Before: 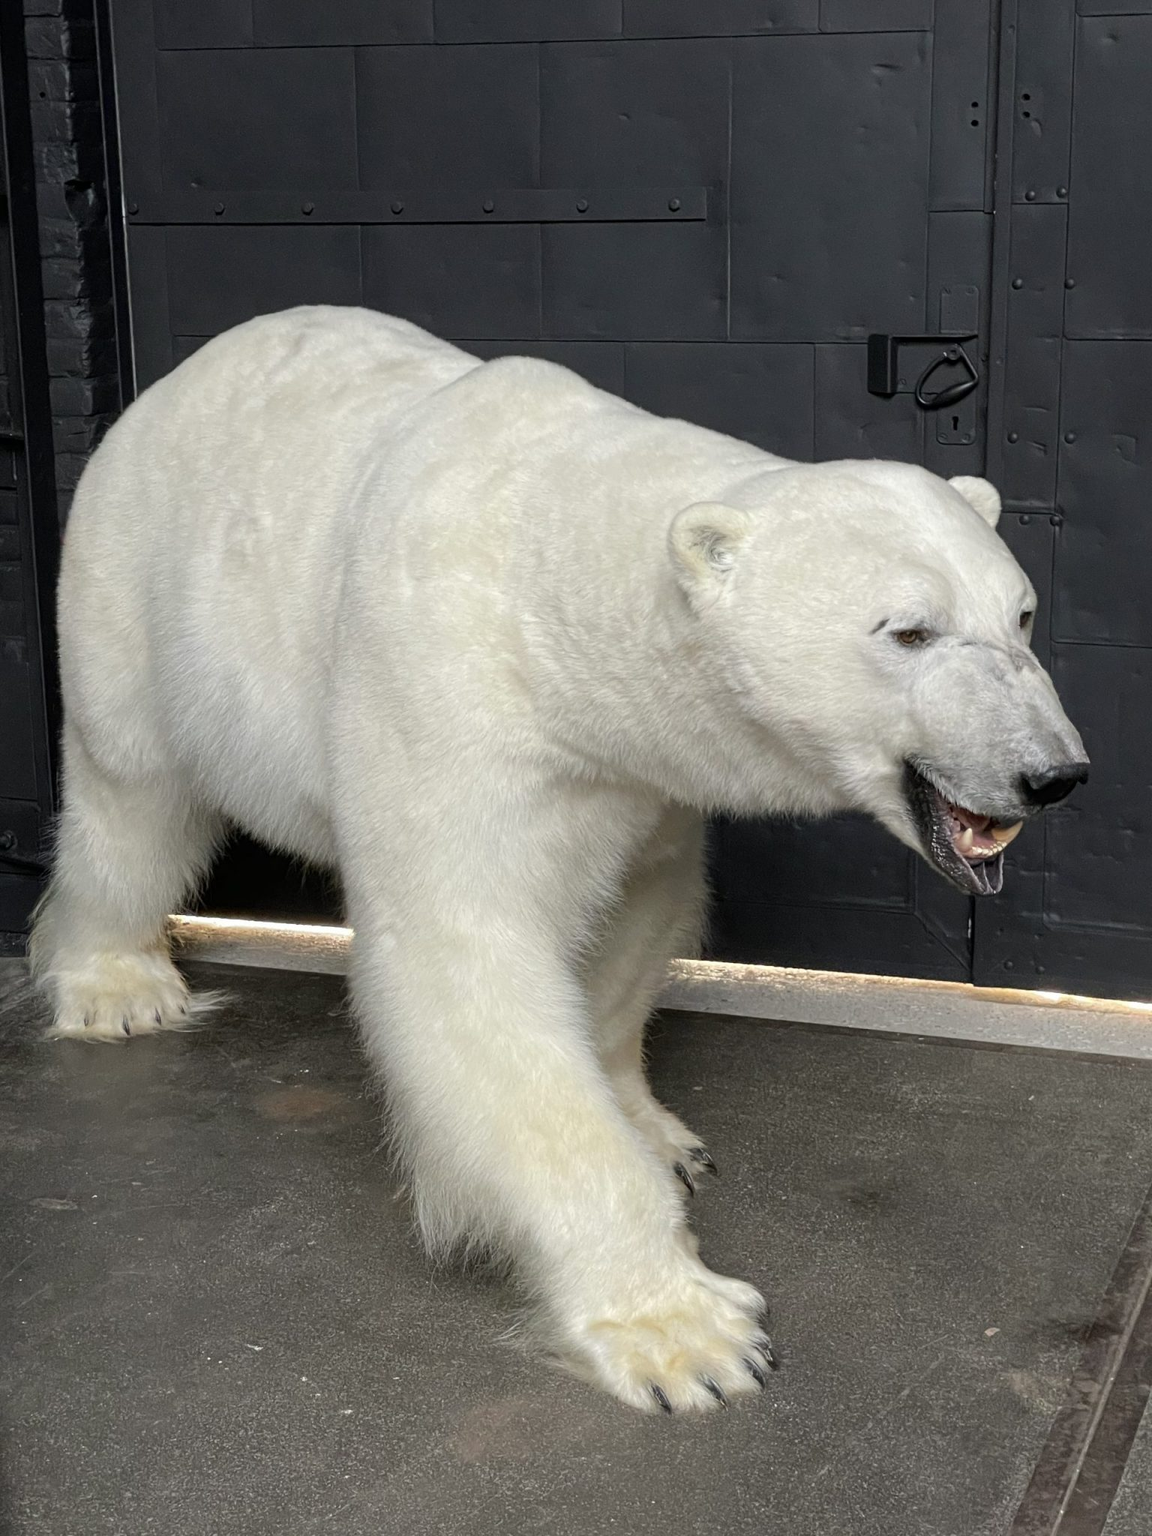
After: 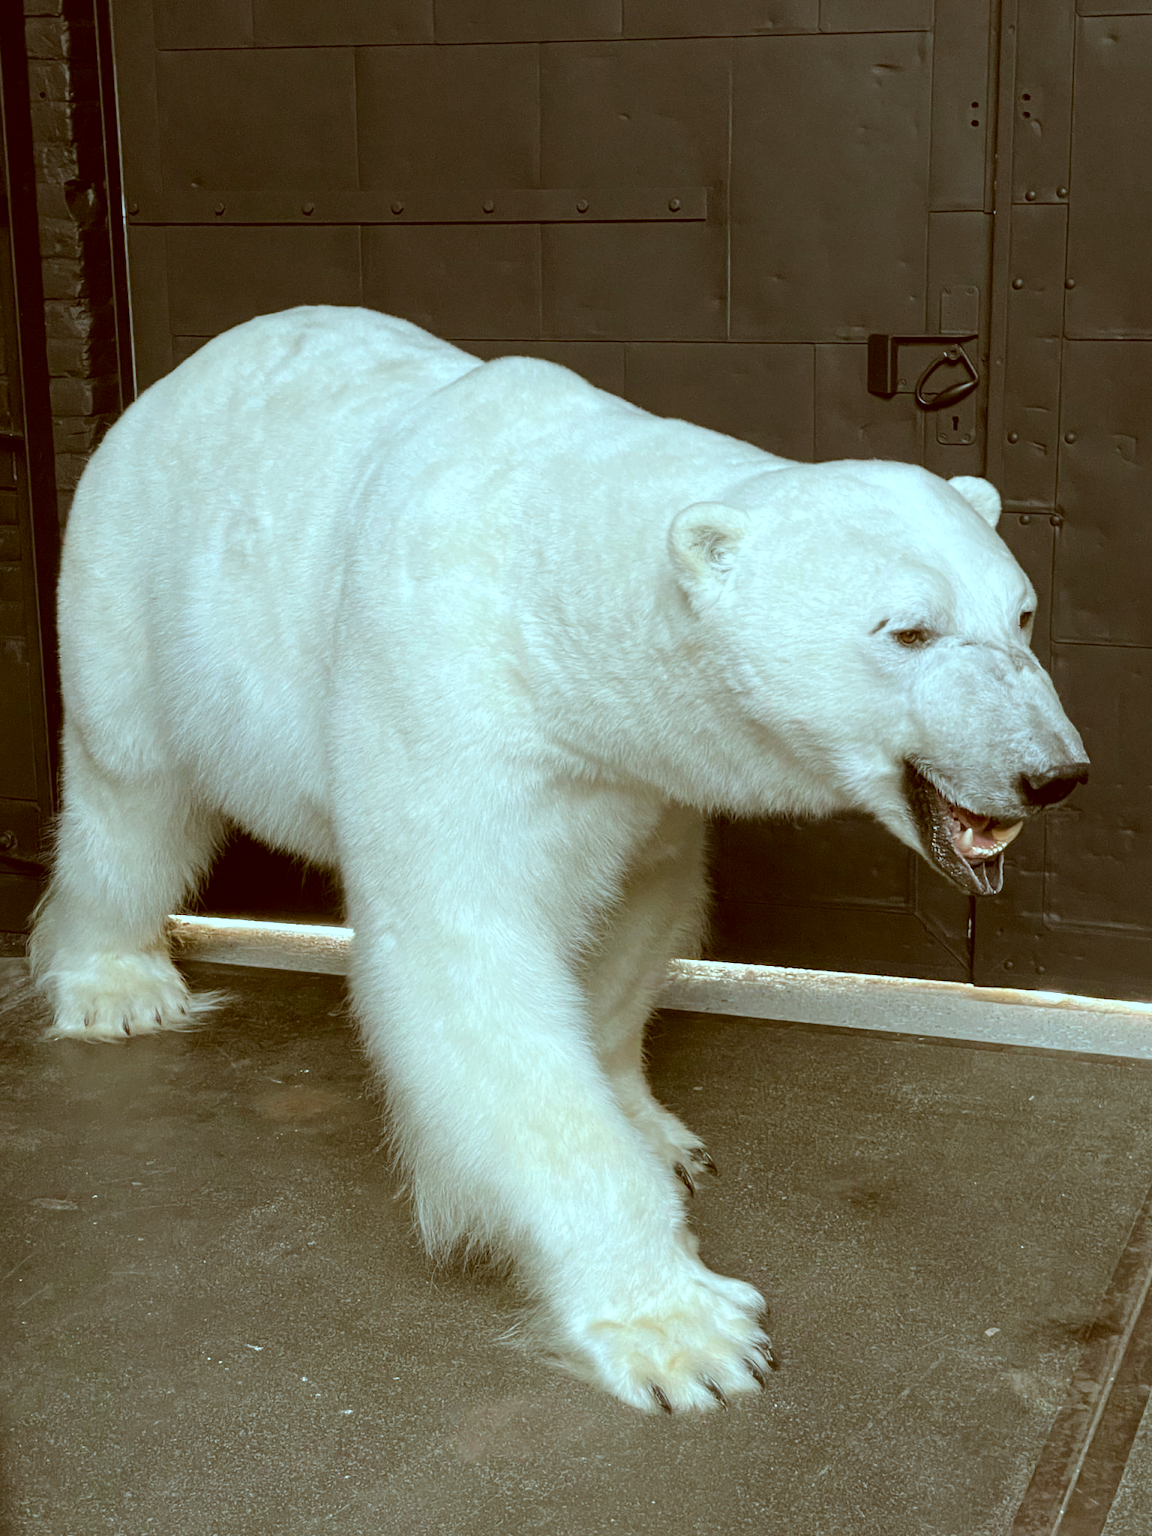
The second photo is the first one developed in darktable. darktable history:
color correction: highlights a* -14.74, highlights b* -16.35, shadows a* 9.96, shadows b* 30.12
exposure: exposure 0.202 EV, compensate highlight preservation false
